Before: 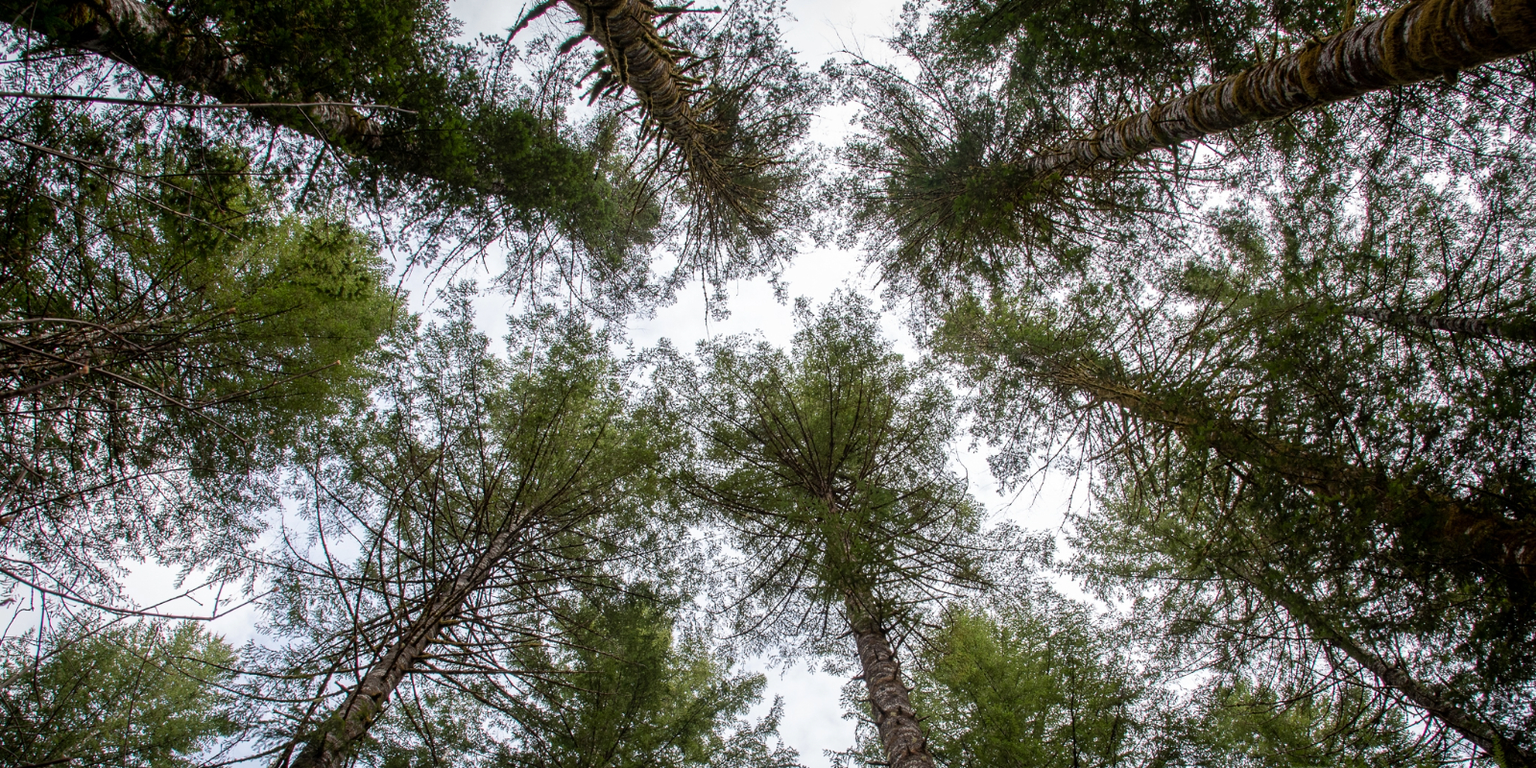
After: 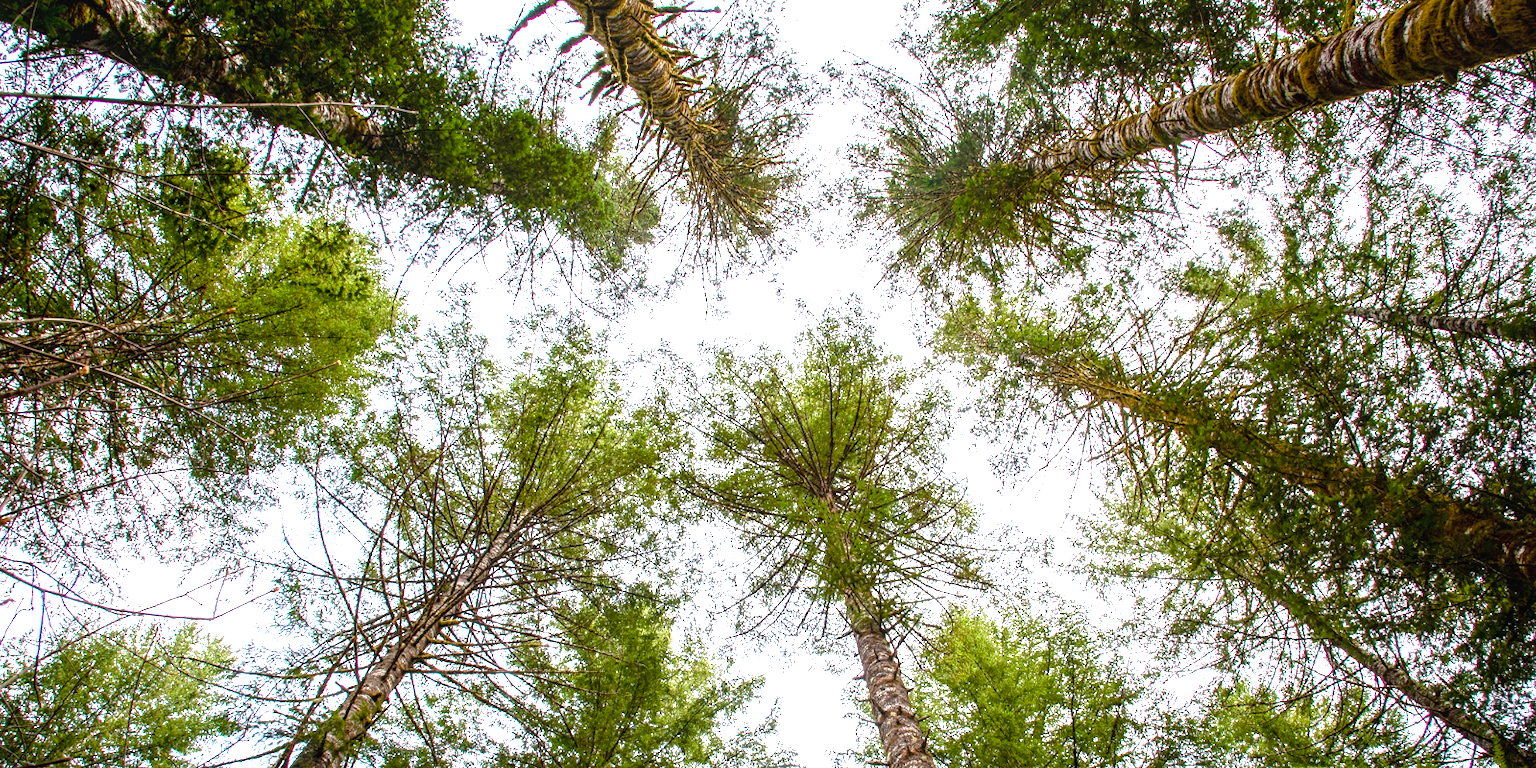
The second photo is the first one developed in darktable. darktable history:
exposure: black level correction 0, exposure 1.441 EV, compensate exposure bias true, compensate highlight preservation false
local contrast: on, module defaults
color balance rgb: highlights gain › luminance 9.947%, perceptual saturation grading › global saturation 45.96%, perceptual saturation grading › highlights -50.534%, perceptual saturation grading › shadows 30.456%, global vibrance 19.589%
